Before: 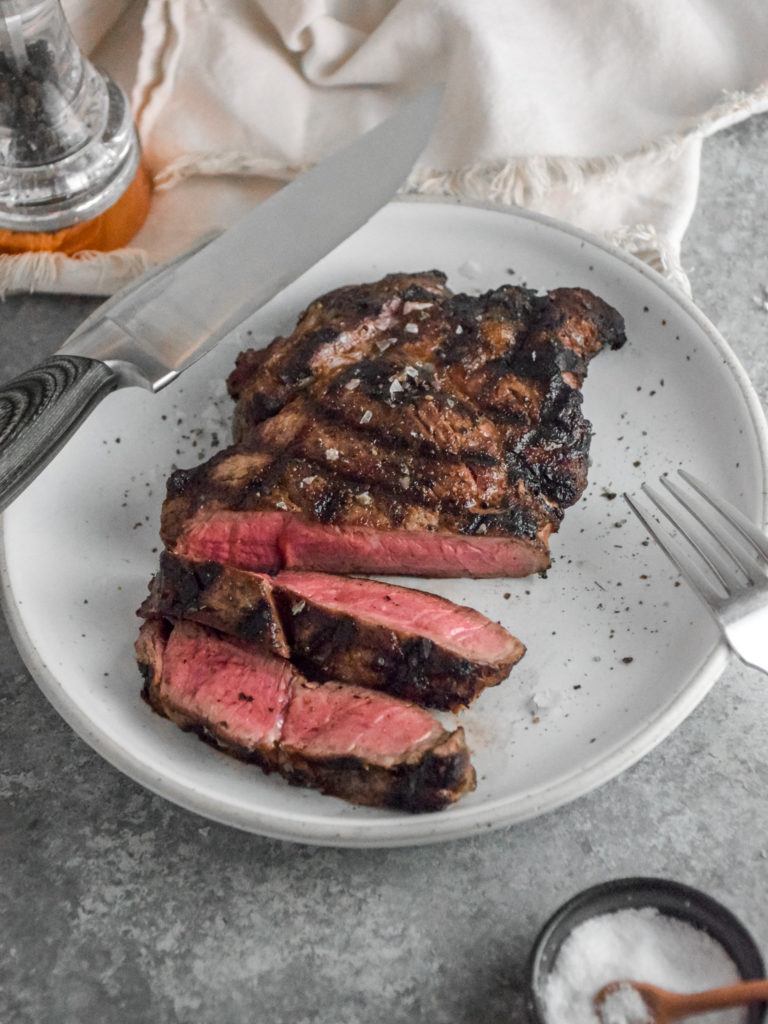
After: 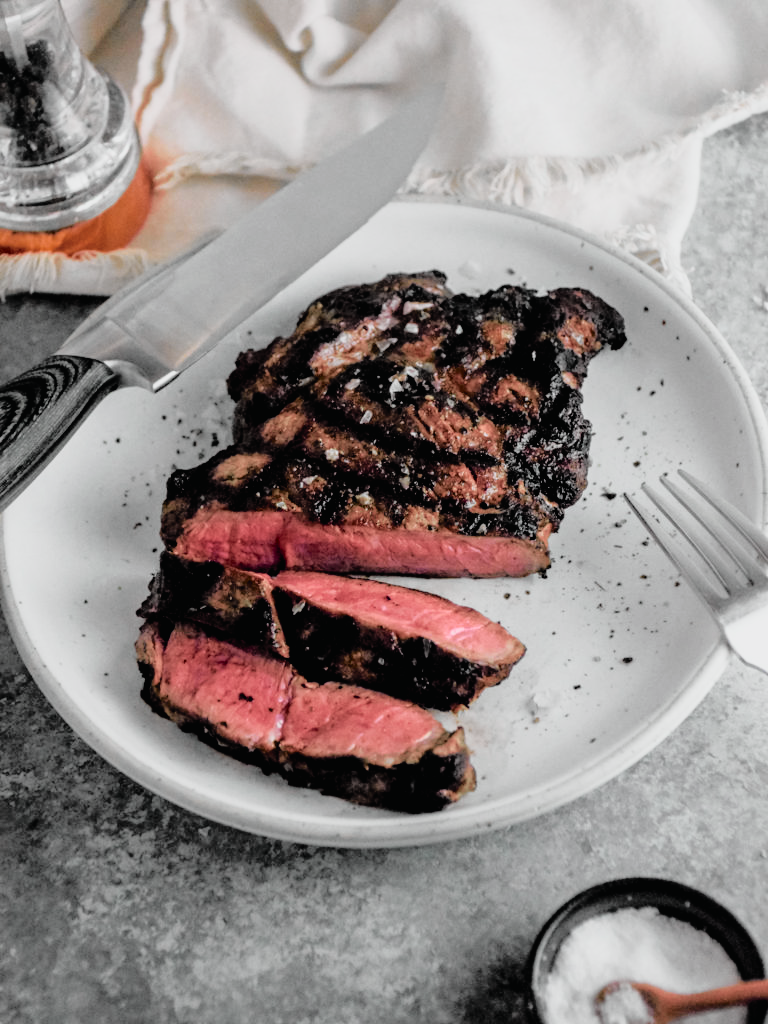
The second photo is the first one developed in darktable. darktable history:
filmic rgb: black relative exposure -3.31 EV, white relative exposure 3.45 EV, hardness 2.36, contrast 1.103
tone curve: curves: ch0 [(0, 0.009) (0.105, 0.08) (0.195, 0.18) (0.283, 0.316) (0.384, 0.434) (0.485, 0.531) (0.638, 0.69) (0.81, 0.872) (1, 0.977)]; ch1 [(0, 0) (0.161, 0.092) (0.35, 0.33) (0.379, 0.401) (0.456, 0.469) (0.502, 0.5) (0.525, 0.518) (0.586, 0.617) (0.635, 0.655) (1, 1)]; ch2 [(0, 0) (0.371, 0.362) (0.437, 0.437) (0.48, 0.49) (0.53, 0.515) (0.56, 0.571) (0.622, 0.606) (1, 1)], color space Lab, independent channels, preserve colors none
